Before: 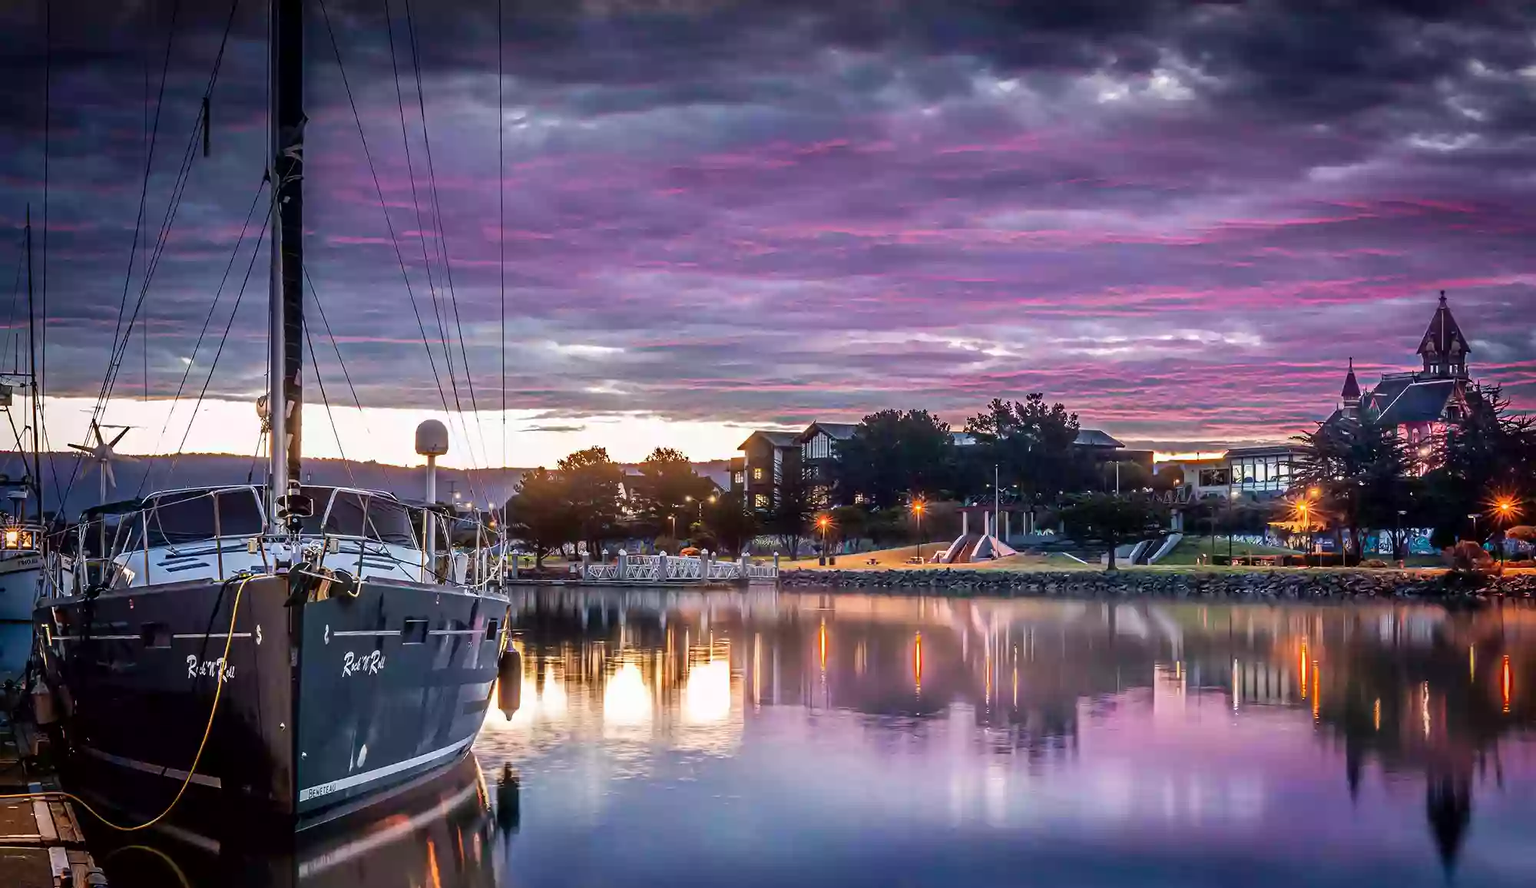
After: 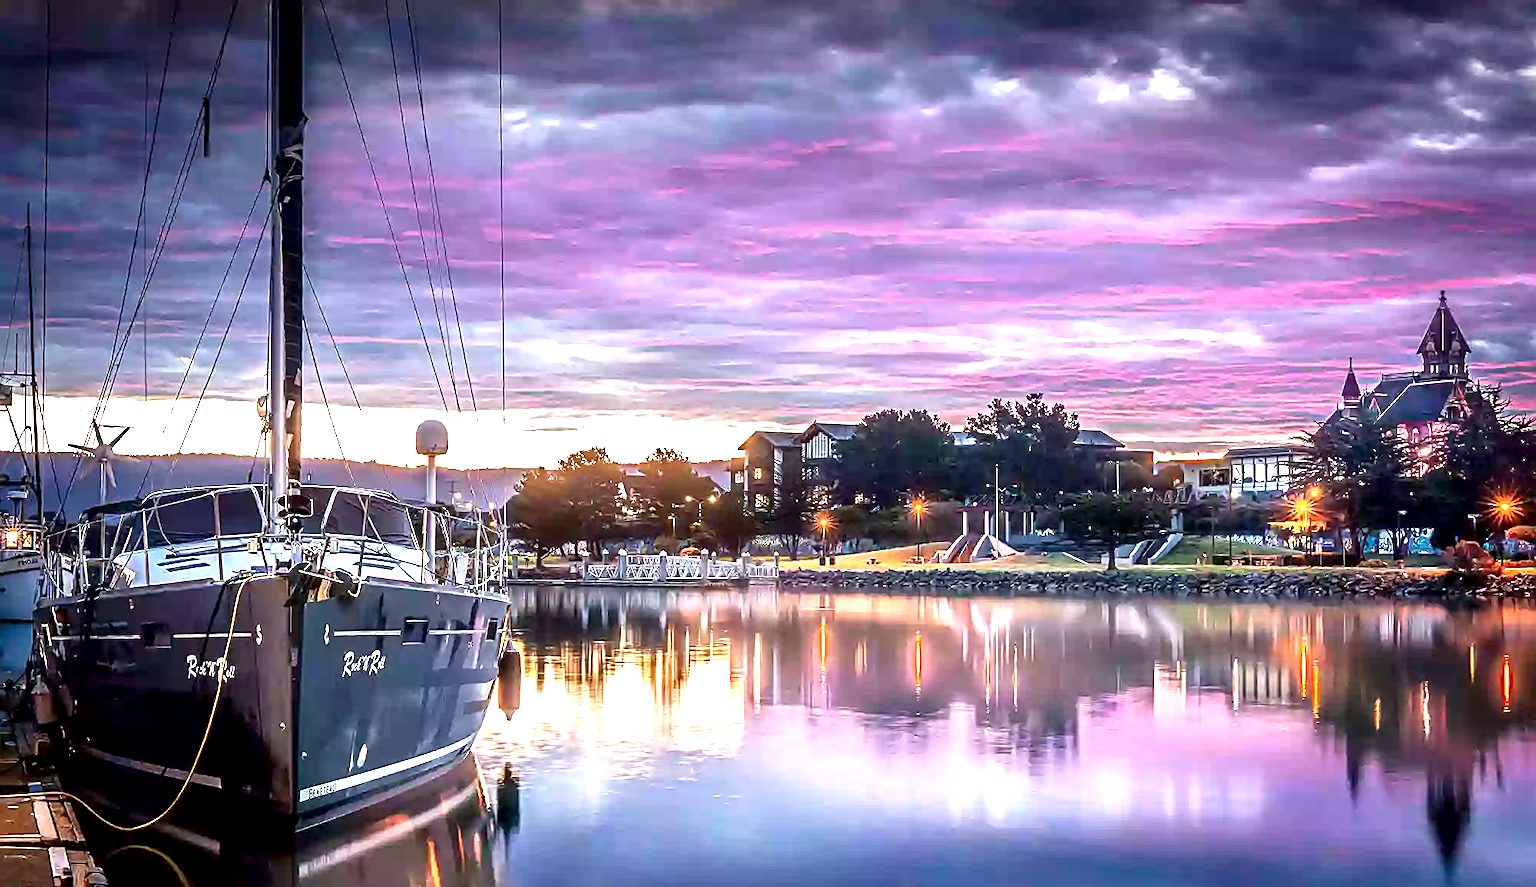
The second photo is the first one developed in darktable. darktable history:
local contrast: highlights 107%, shadows 99%, detail 120%, midtone range 0.2
sharpen: on, module defaults
exposure: black level correction 0.001, exposure 1.127 EV, compensate highlight preservation false
